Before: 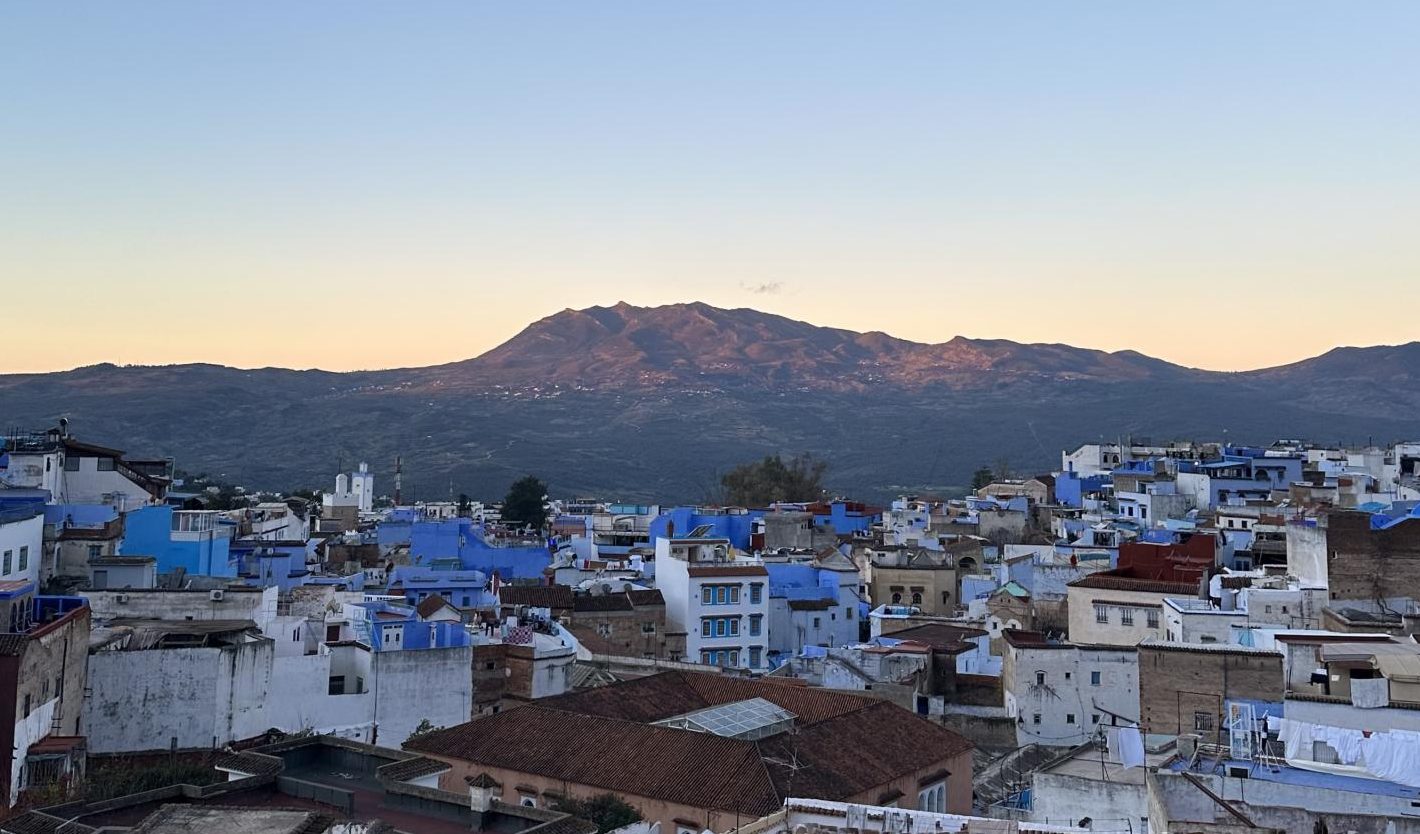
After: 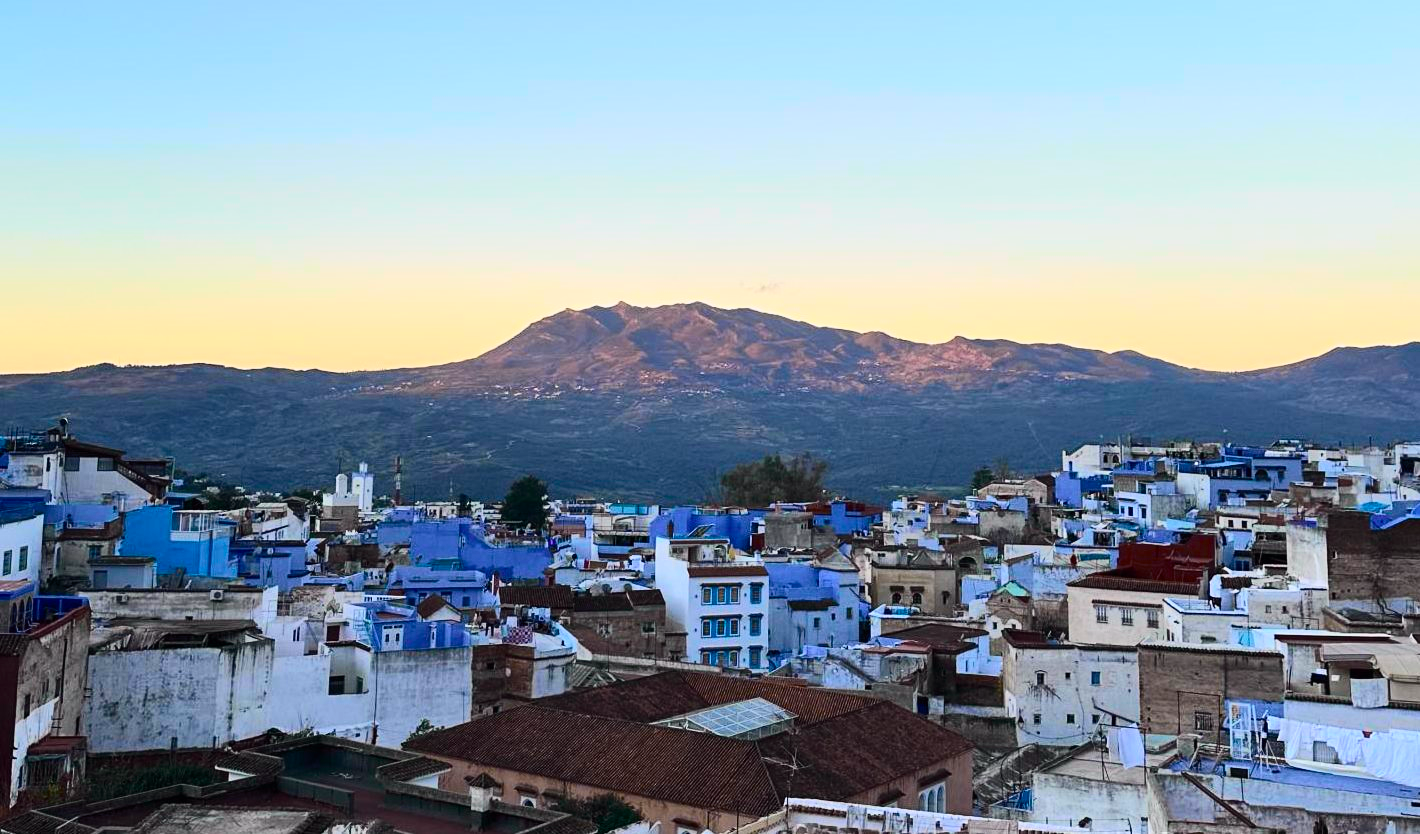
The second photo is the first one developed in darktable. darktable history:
tone curve: curves: ch0 [(0, 0.003) (0.044, 0.032) (0.12, 0.089) (0.197, 0.168) (0.281, 0.273) (0.468, 0.548) (0.588, 0.71) (0.701, 0.815) (0.86, 0.922) (1, 0.982)]; ch1 [(0, 0) (0.247, 0.215) (0.433, 0.382) (0.466, 0.426) (0.493, 0.481) (0.501, 0.5) (0.517, 0.524) (0.557, 0.582) (0.598, 0.651) (0.671, 0.735) (0.796, 0.85) (1, 1)]; ch2 [(0, 0) (0.249, 0.216) (0.357, 0.317) (0.448, 0.432) (0.478, 0.492) (0.498, 0.499) (0.517, 0.53) (0.537, 0.57) (0.569, 0.623) (0.61, 0.663) (0.706, 0.75) (0.808, 0.809) (0.991, 0.968)], color space Lab, independent channels, preserve colors none
